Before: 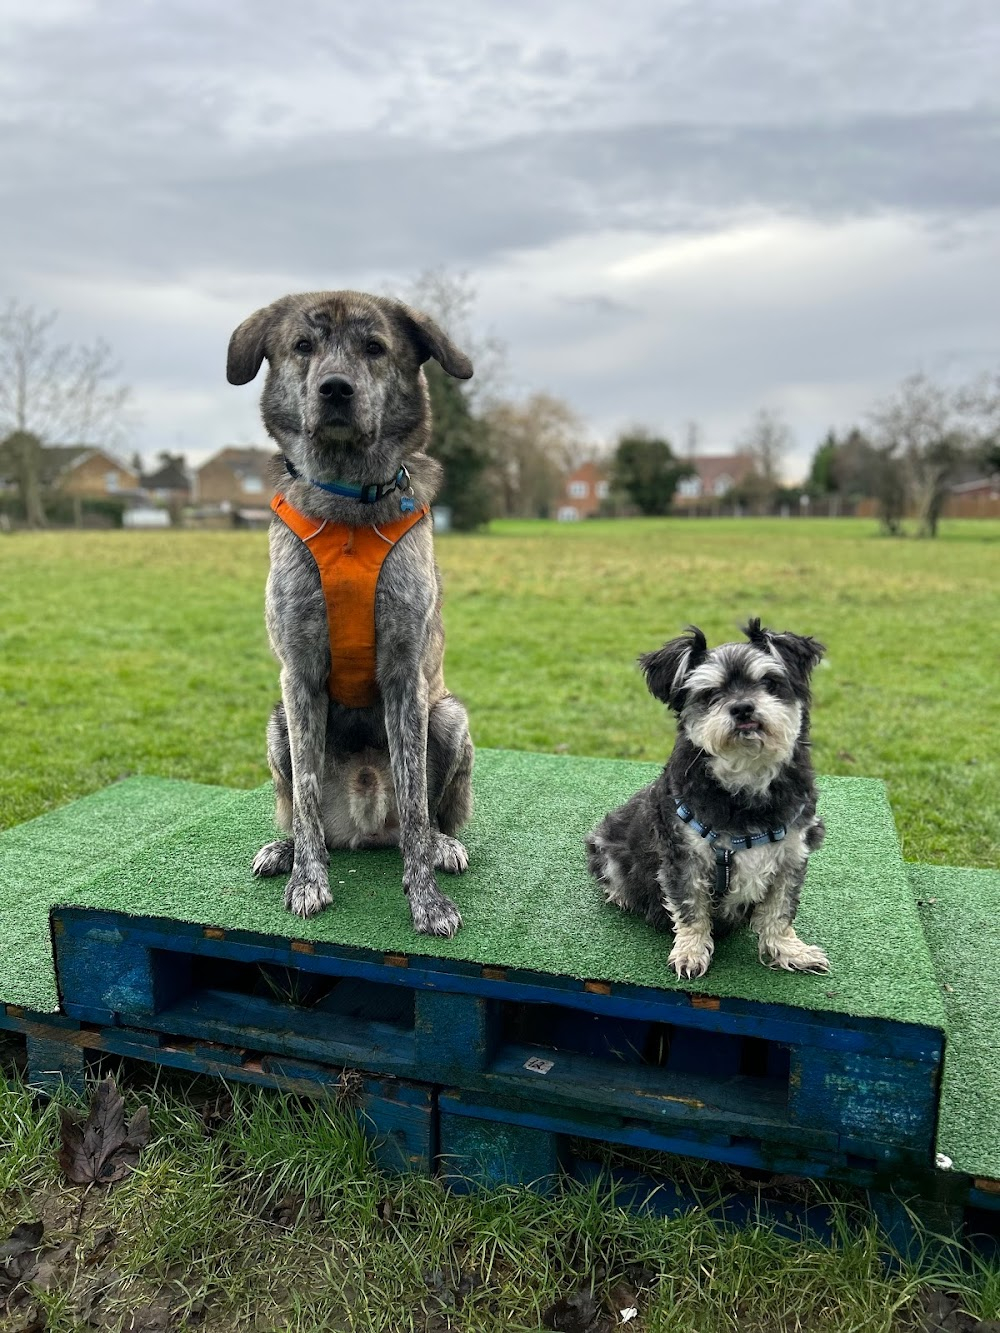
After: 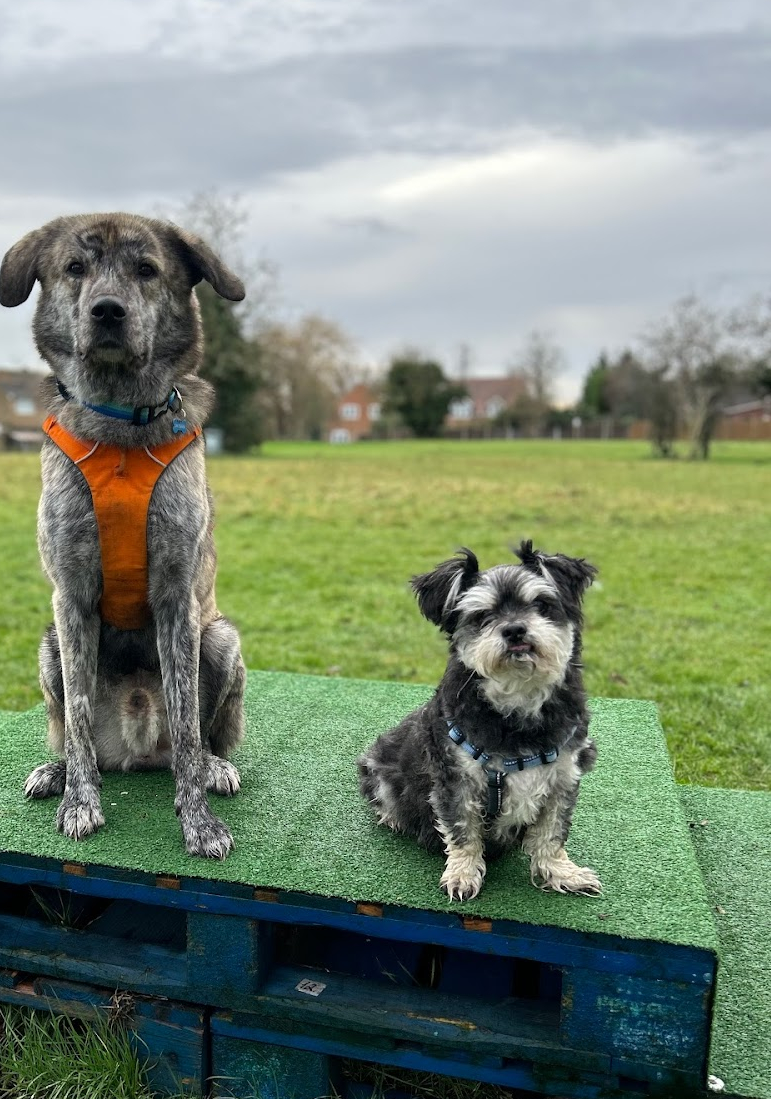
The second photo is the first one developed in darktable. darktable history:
crop: left 22.881%, top 5.879%, bottom 11.663%
